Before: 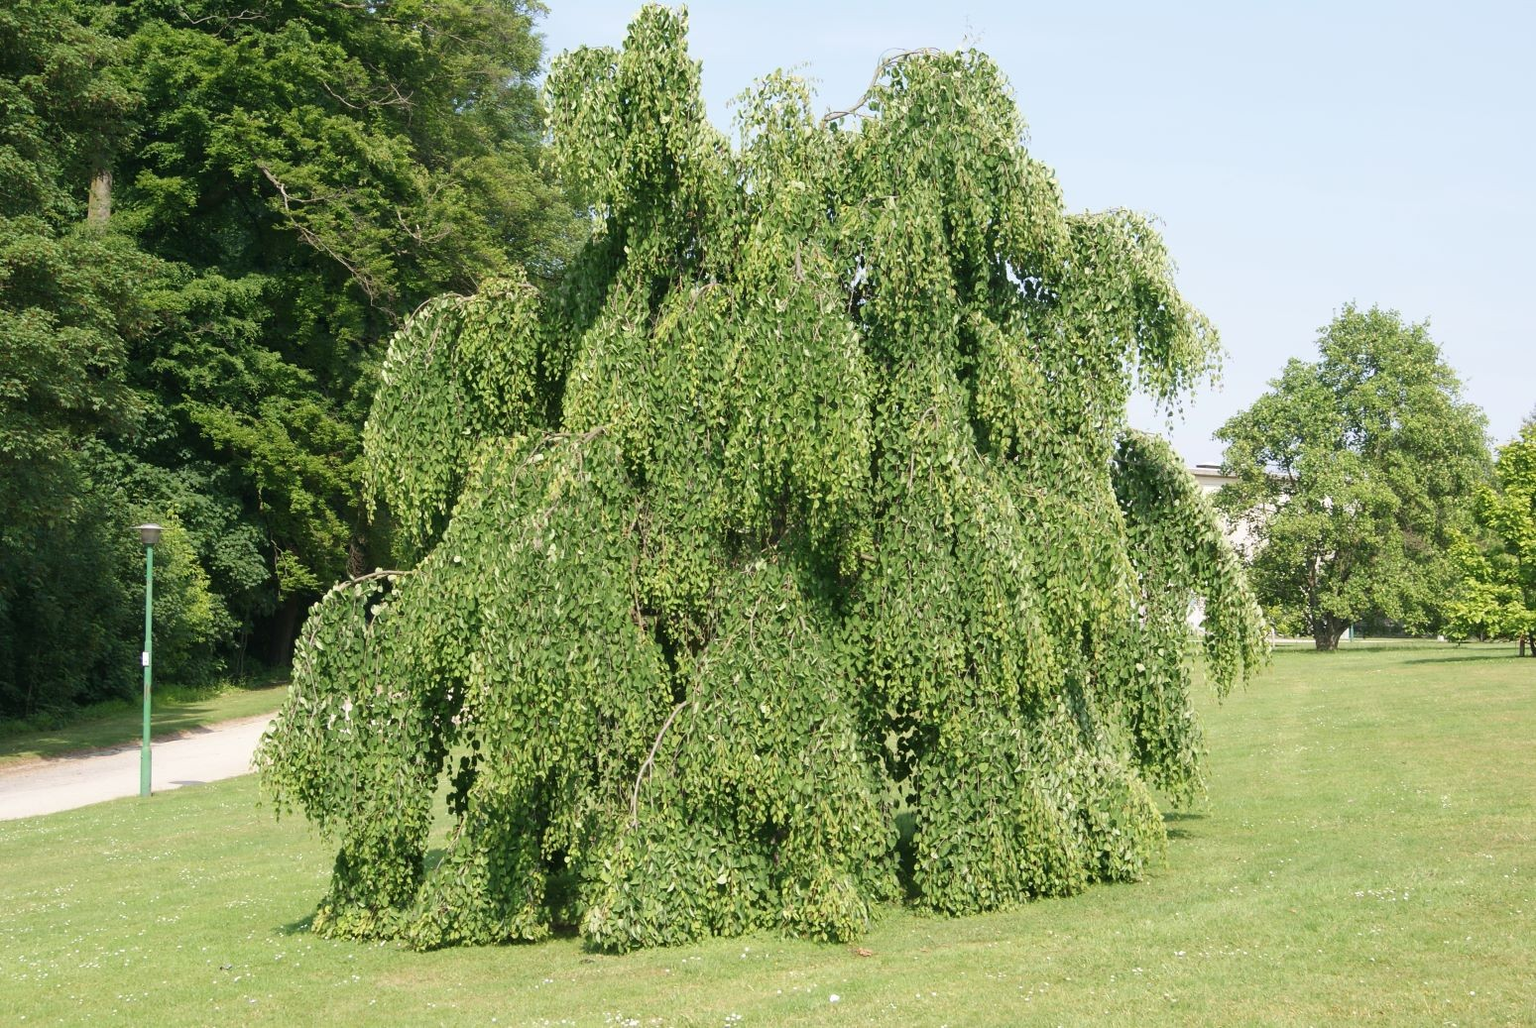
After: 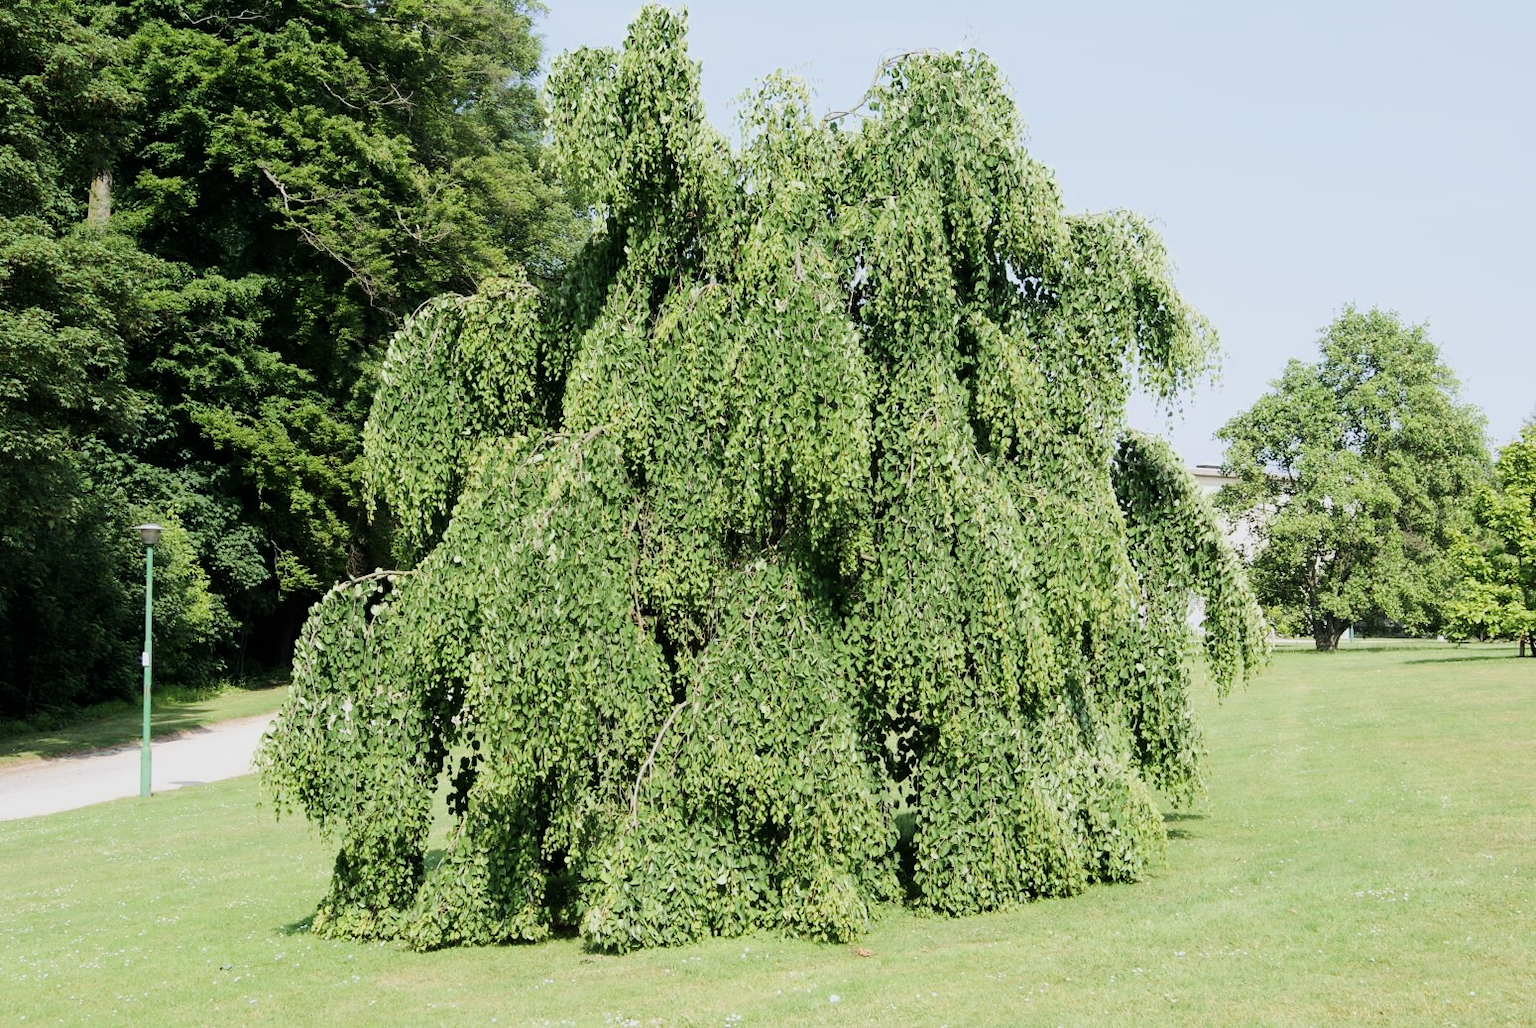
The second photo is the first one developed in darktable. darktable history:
filmic rgb: black relative exposure -7.65 EV, white relative exposure 4.56 EV, hardness 3.61
tone equalizer: -8 EV -0.75 EV, -7 EV -0.7 EV, -6 EV -0.6 EV, -5 EV -0.4 EV, -3 EV 0.4 EV, -2 EV 0.6 EV, -1 EV 0.7 EV, +0 EV 0.75 EV, edges refinement/feathering 500, mask exposure compensation -1.57 EV, preserve details no
exposure: compensate highlight preservation false
white balance: red 0.976, blue 1.04
